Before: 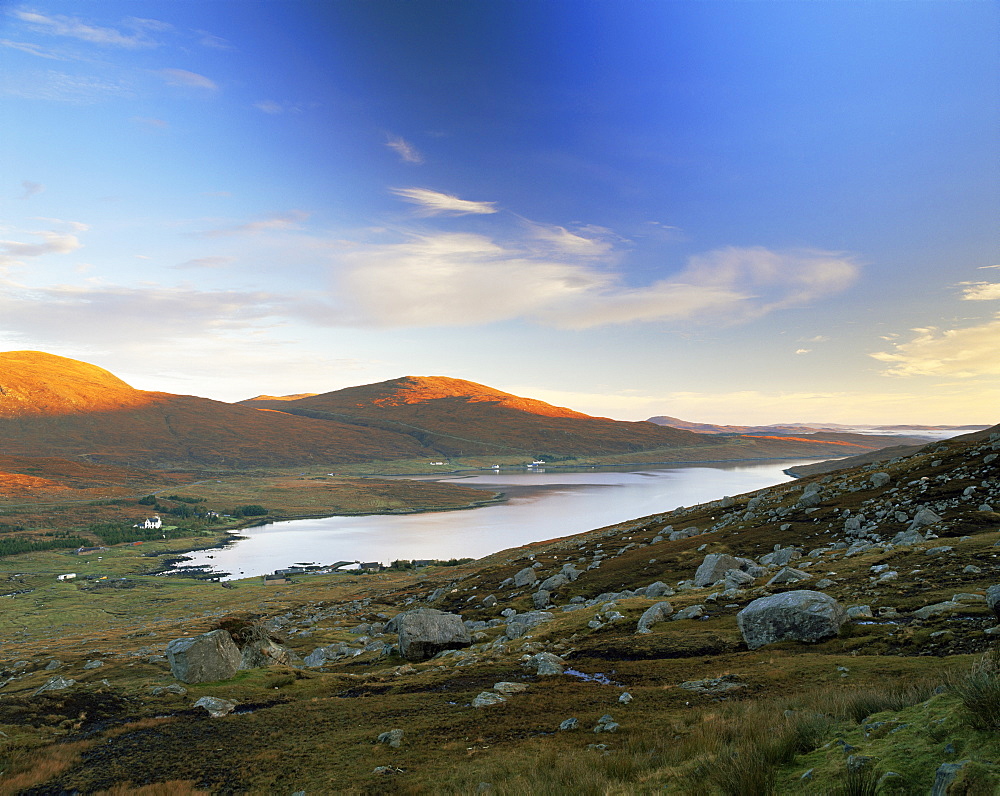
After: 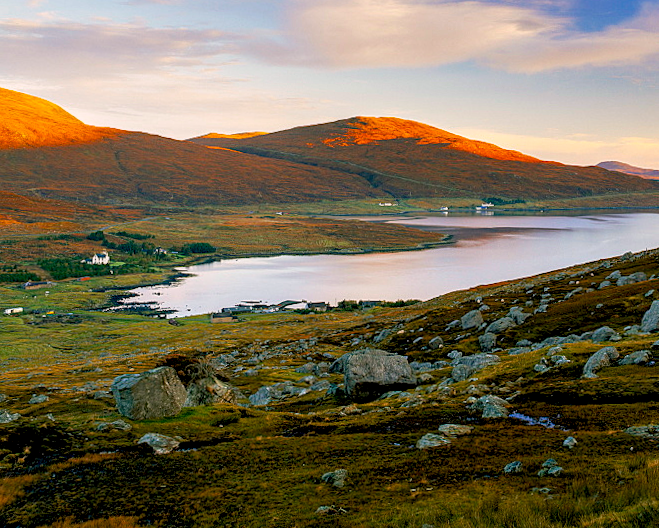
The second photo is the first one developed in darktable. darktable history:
exposure: exposure -0.3 EV, compensate exposure bias true, compensate highlight preservation false
color correction: highlights a* 5.94, highlights b* 4.71
crop and rotate: angle -1.05°, left 3.982%, top 32.026%, right 28.522%
color balance rgb: global offset › luminance -0.509%, perceptual saturation grading › global saturation 30.096%, perceptual brilliance grading › global brilliance 2.635%, perceptual brilliance grading › highlights -2.716%, perceptual brilliance grading › shadows 3.327%, global vibrance 20%
local contrast: detail 144%
